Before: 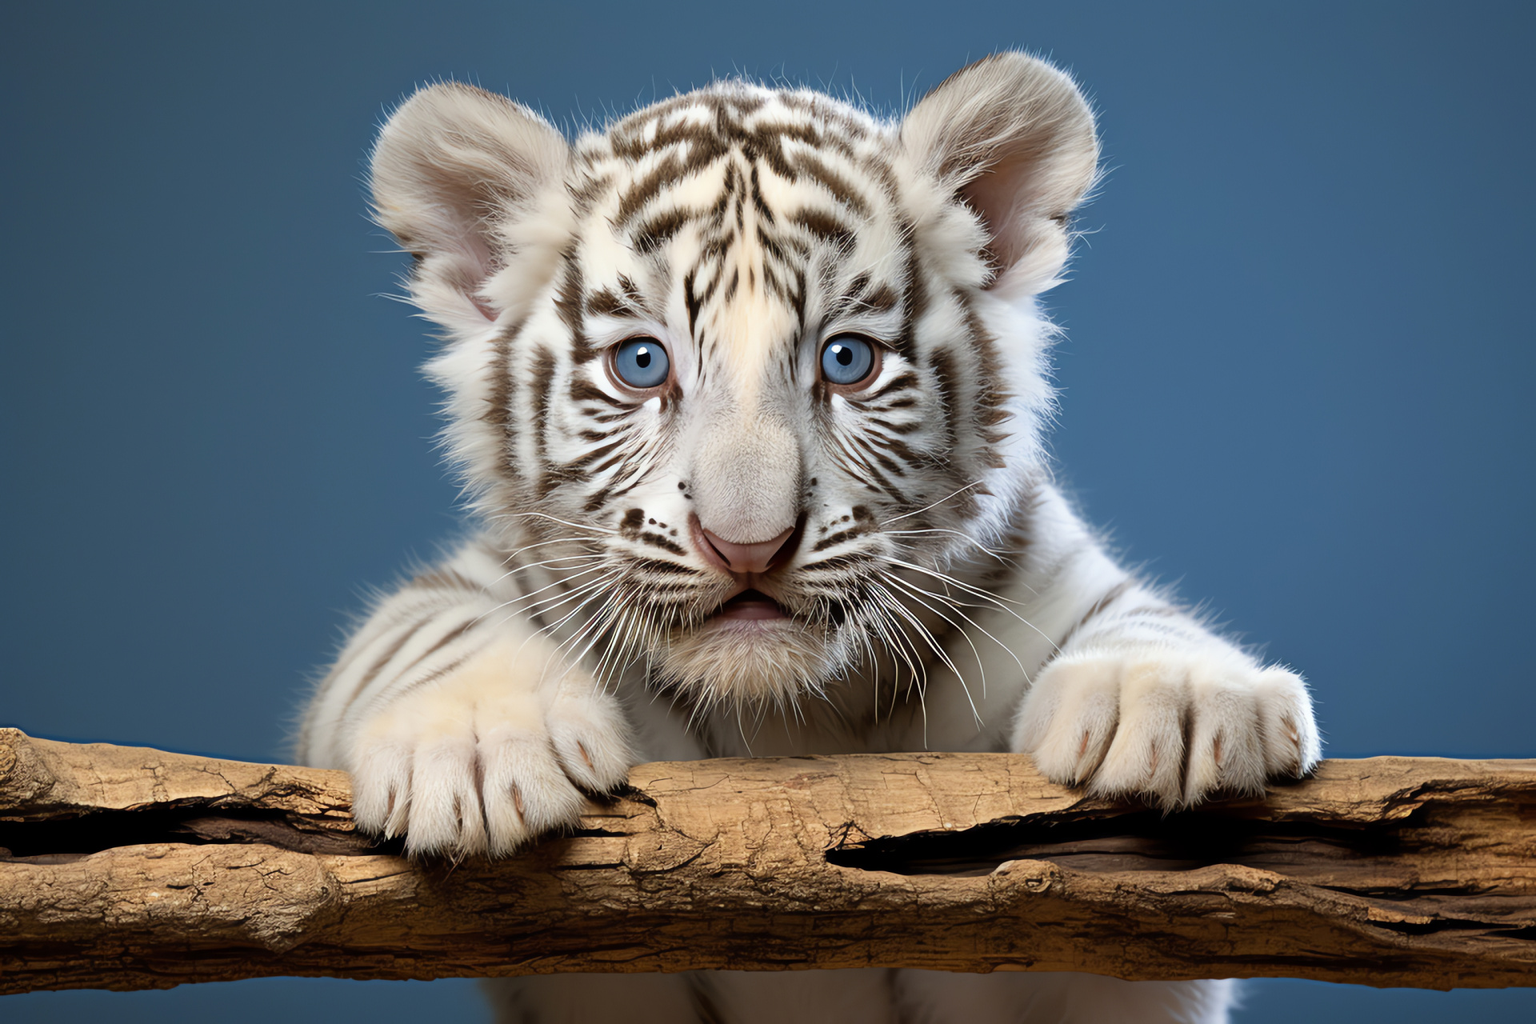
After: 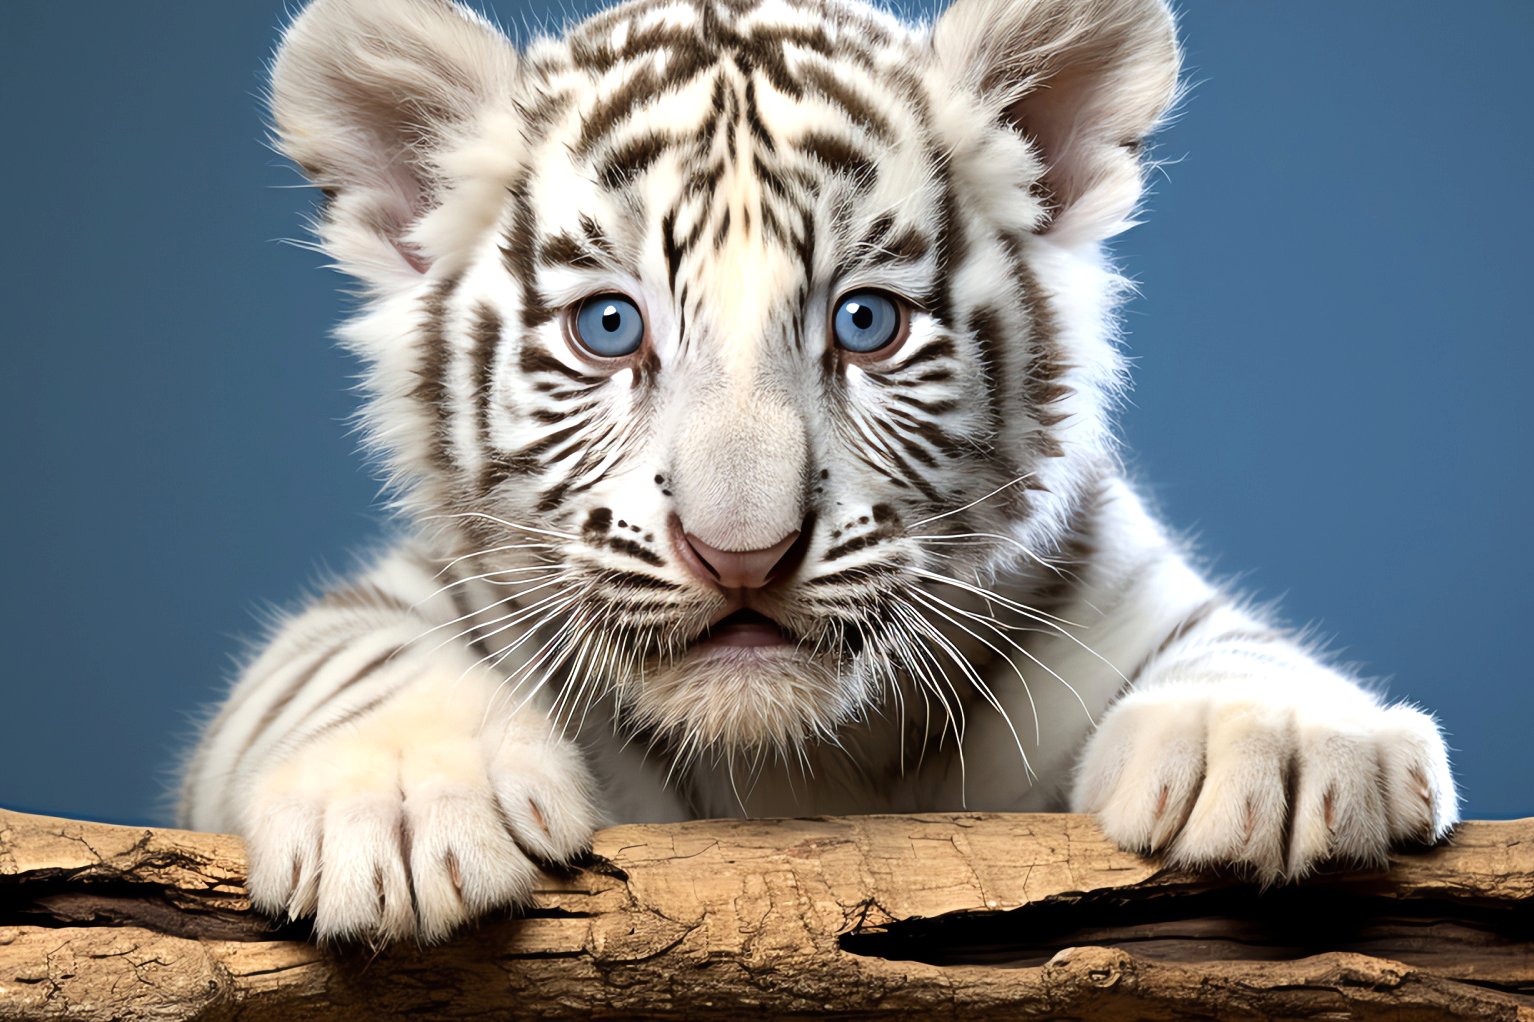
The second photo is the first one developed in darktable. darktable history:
tone equalizer: -8 EV -0.417 EV, -7 EV -0.389 EV, -6 EV -0.333 EV, -5 EV -0.222 EV, -3 EV 0.222 EV, -2 EV 0.333 EV, -1 EV 0.389 EV, +0 EV 0.417 EV, edges refinement/feathering 500, mask exposure compensation -1.57 EV, preserve details no
crop and rotate: left 10.071%, top 10.071%, right 10.02%, bottom 10.02%
